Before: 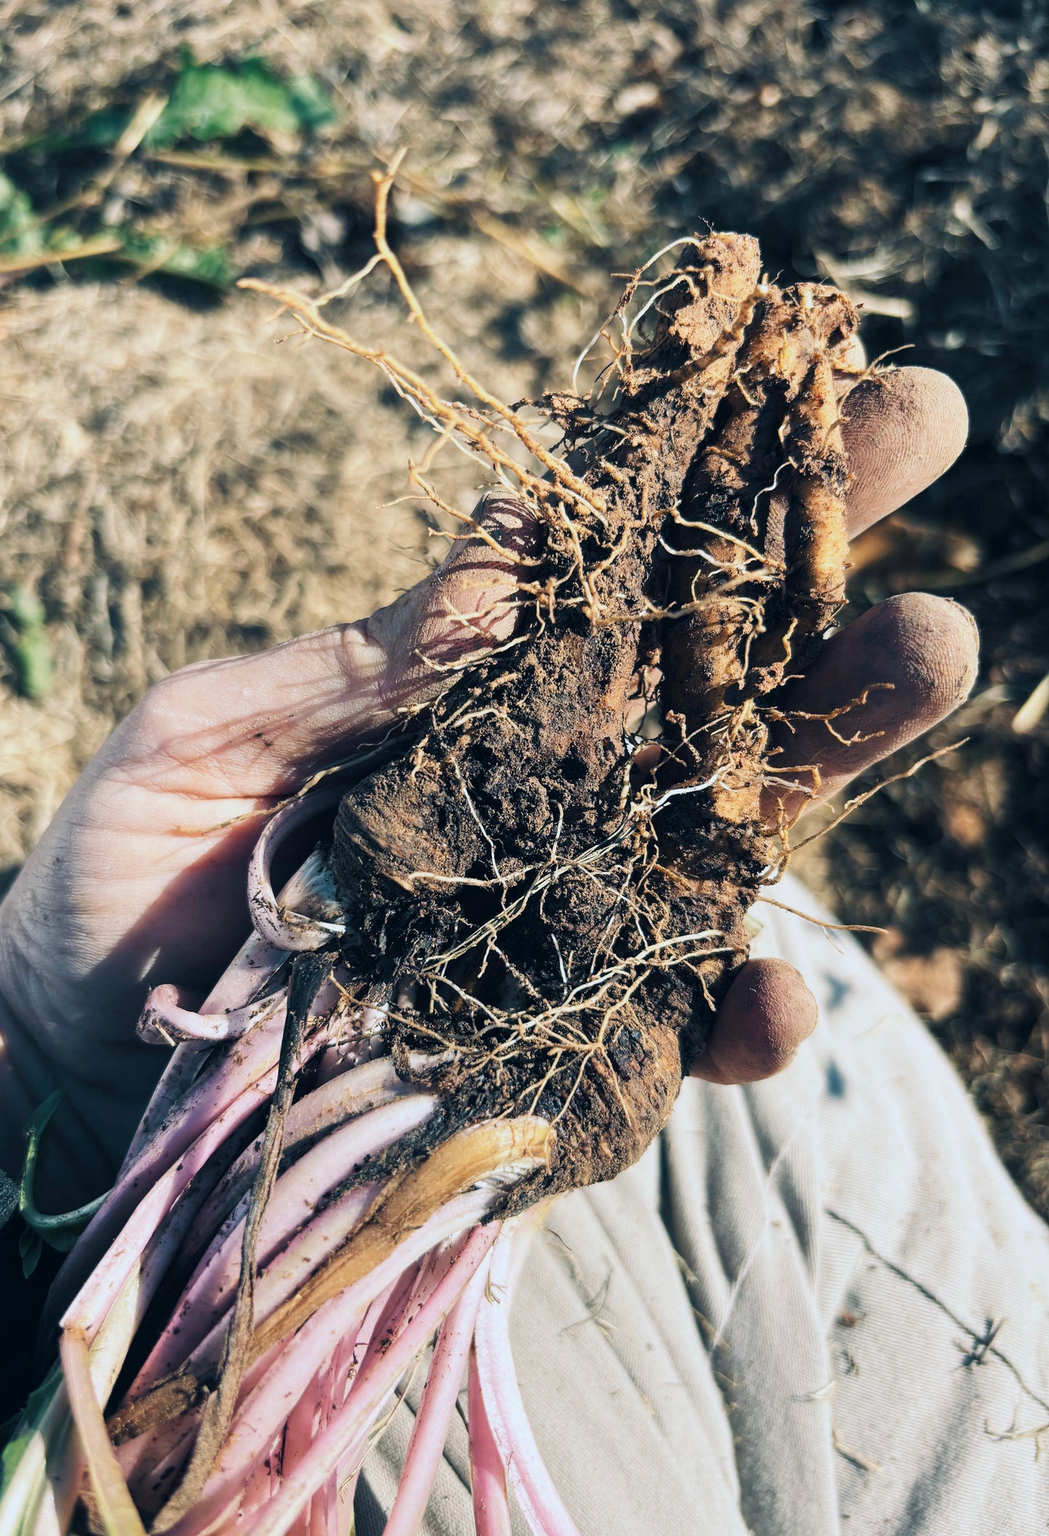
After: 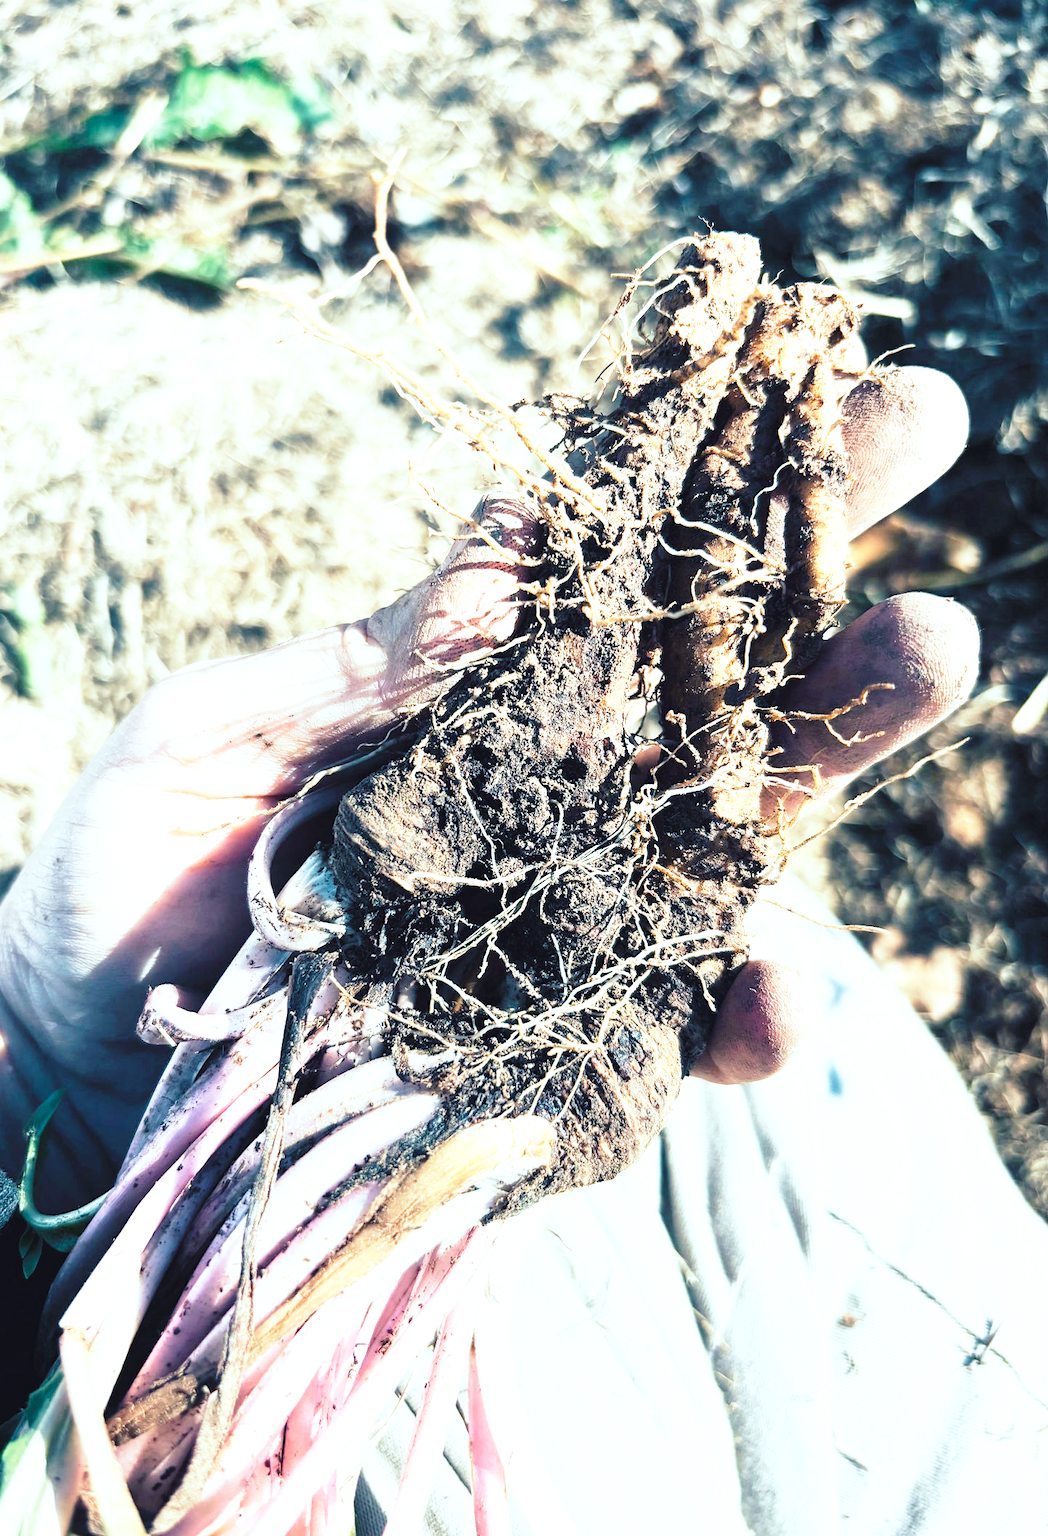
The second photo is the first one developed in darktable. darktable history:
base curve: curves: ch0 [(0, 0) (0.028, 0.03) (0.121, 0.232) (0.46, 0.748) (0.859, 0.968) (1, 1)], preserve colors none
exposure: black level correction 0, exposure 1.1 EV, compensate exposure bias true, compensate highlight preservation false
color correction: highlights a* -4.98, highlights b* -3.76, shadows a* 3.83, shadows b* 4.08
